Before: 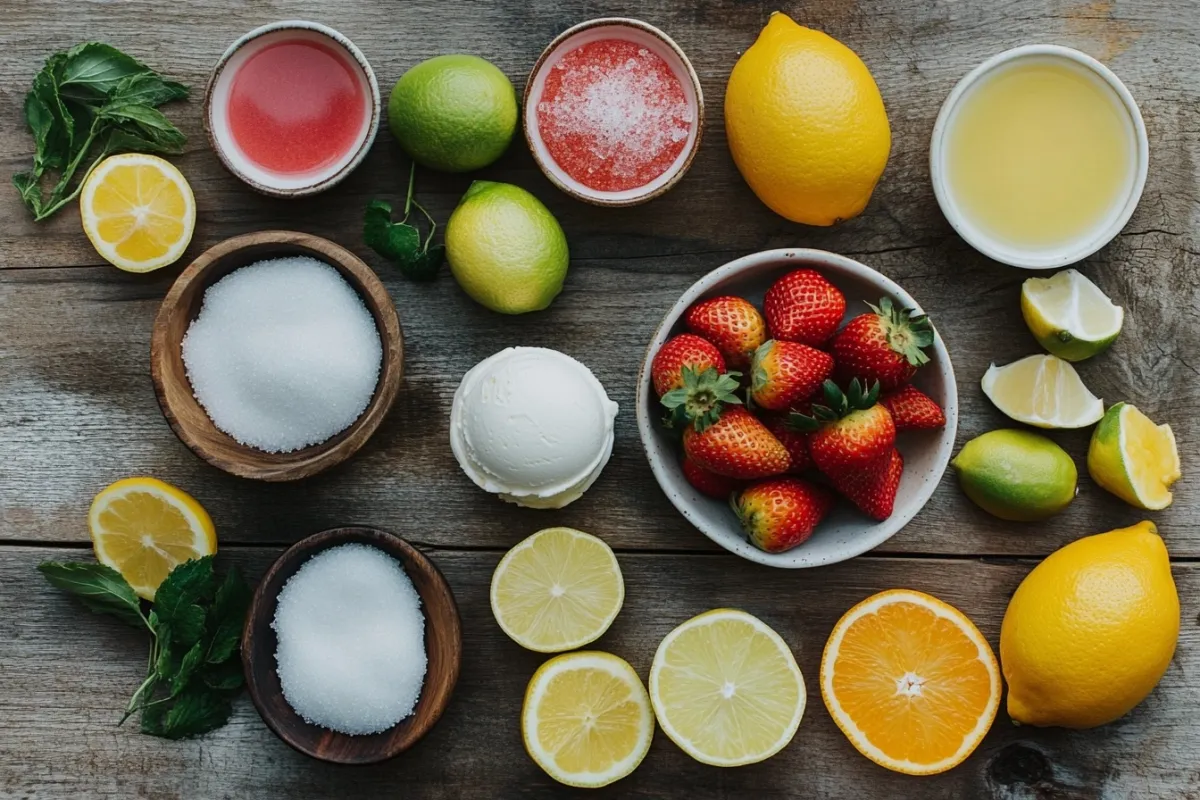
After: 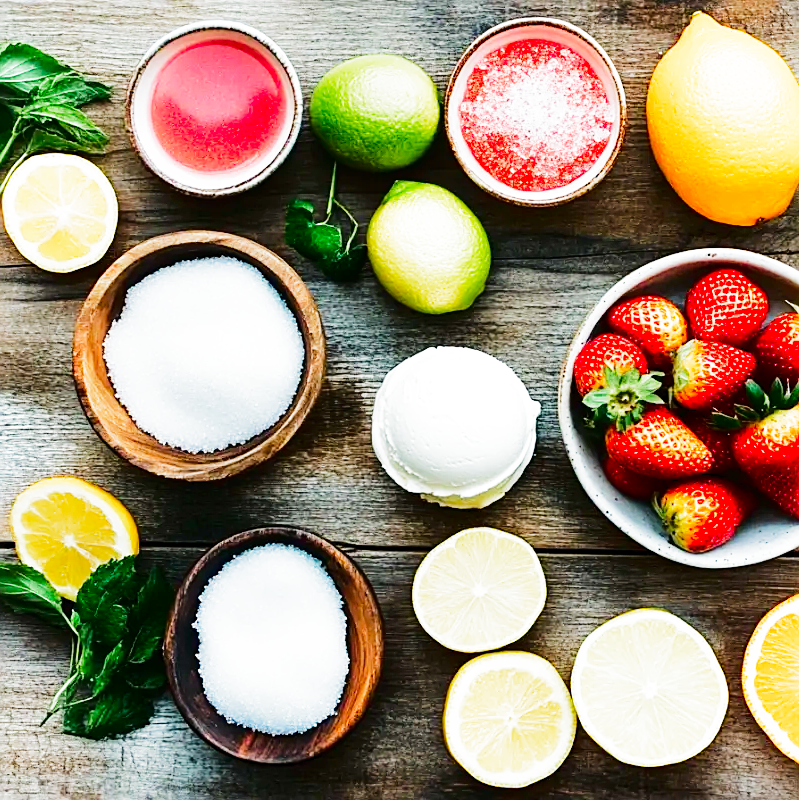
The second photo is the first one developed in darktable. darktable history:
filmic rgb: middle gray luminance 12.78%, black relative exposure -10.12 EV, white relative exposure 3.47 EV, target black luminance 0%, hardness 5.7, latitude 45.26%, contrast 1.228, highlights saturation mix 5.12%, shadows ↔ highlights balance 26.6%, preserve chrominance no, color science v3 (2019), use custom middle-gray values true
exposure: black level correction 0, exposure 1 EV, compensate highlight preservation false
crop and rotate: left 6.51%, right 26.872%
tone curve: curves: ch0 [(0, 0) (0.003, 0.015) (0.011, 0.021) (0.025, 0.032) (0.044, 0.046) (0.069, 0.062) (0.1, 0.08) (0.136, 0.117) (0.177, 0.165) (0.224, 0.221) (0.277, 0.298) (0.335, 0.385) (0.399, 0.469) (0.468, 0.558) (0.543, 0.637) (0.623, 0.708) (0.709, 0.771) (0.801, 0.84) (0.898, 0.907) (1, 1)], color space Lab, linked channels, preserve colors none
color correction: highlights b* 0.029, saturation 1.33
sharpen: on, module defaults
